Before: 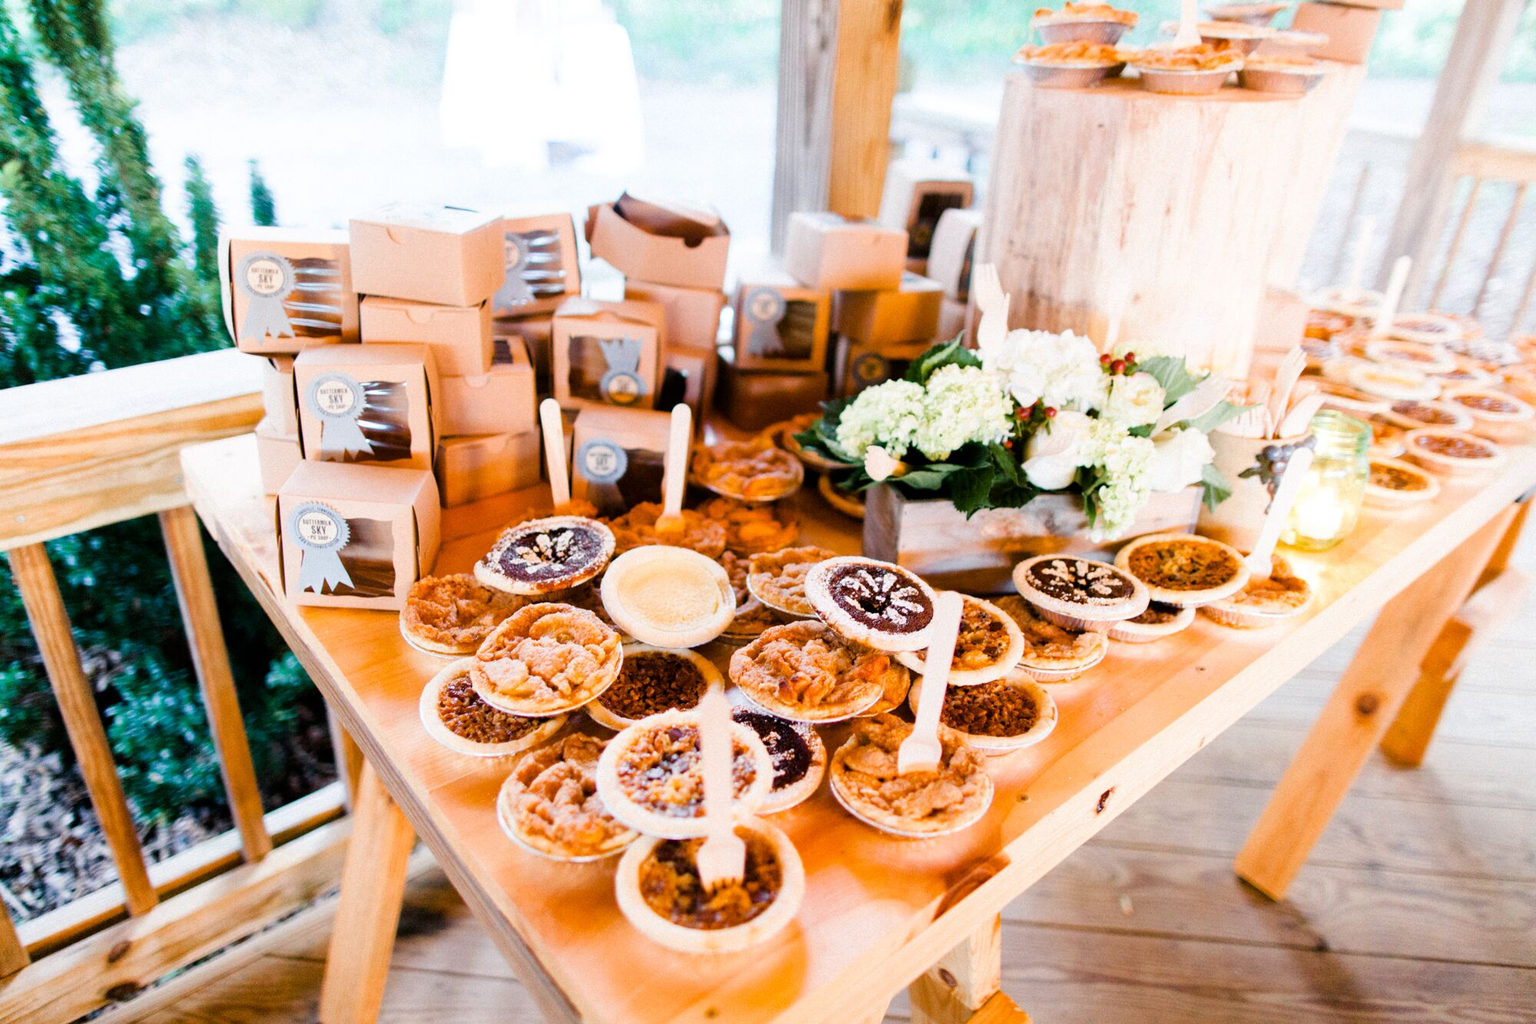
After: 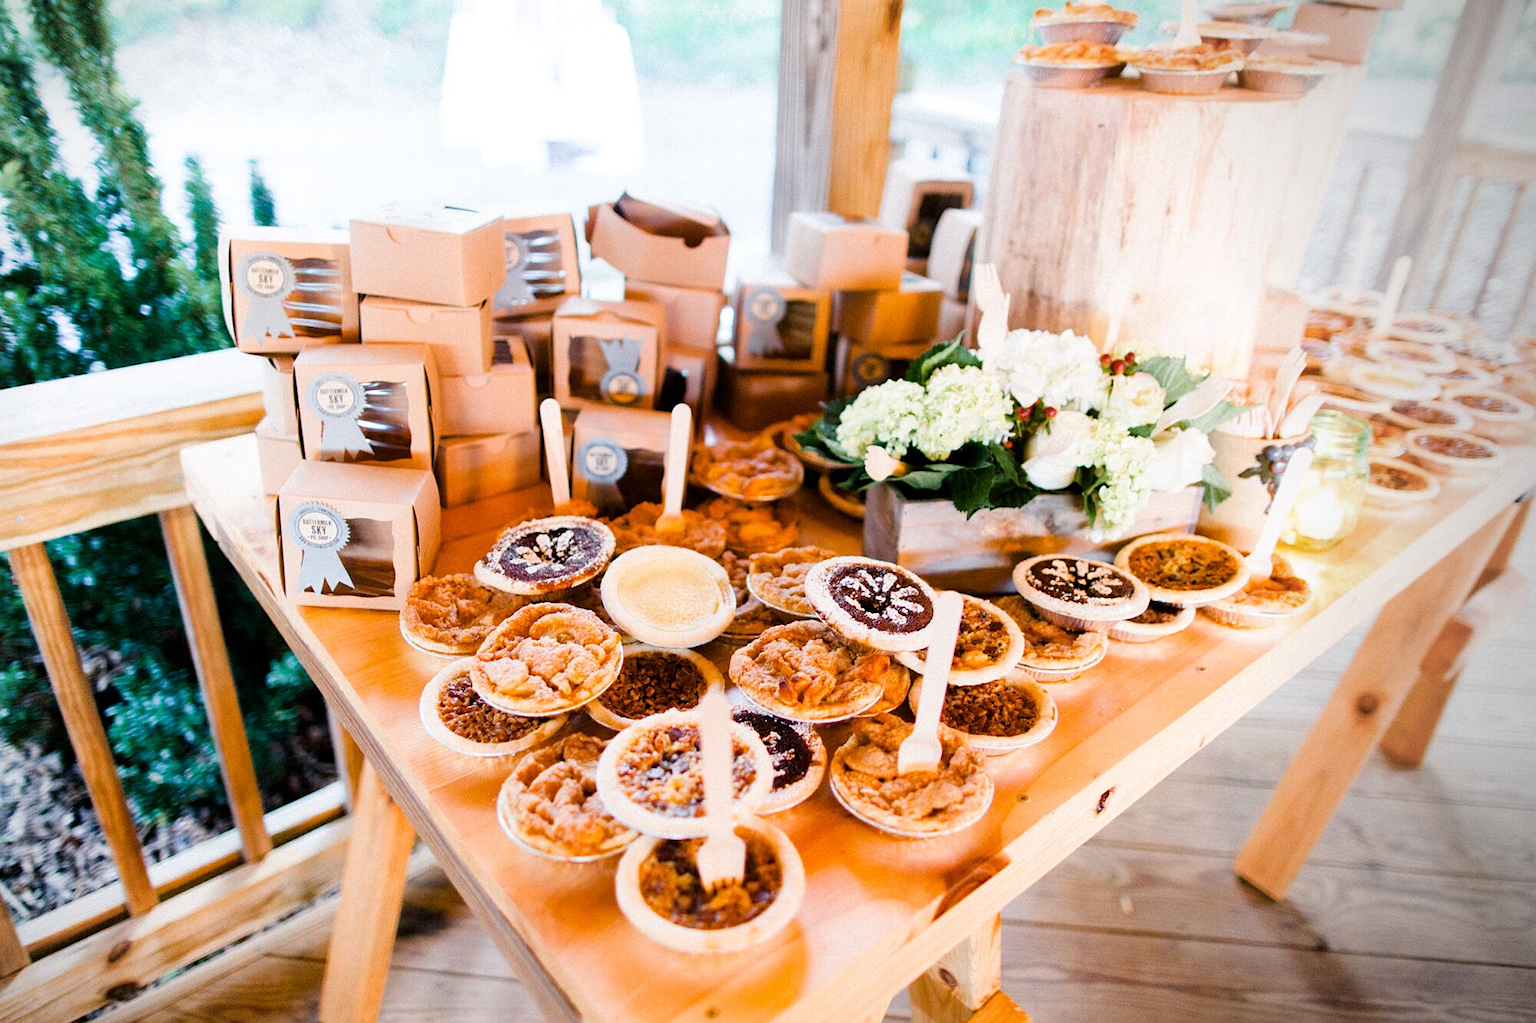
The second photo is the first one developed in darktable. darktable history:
vignetting: center (-0.15, 0.013)
sharpen: radius 1.272, amount 0.305, threshold 0
